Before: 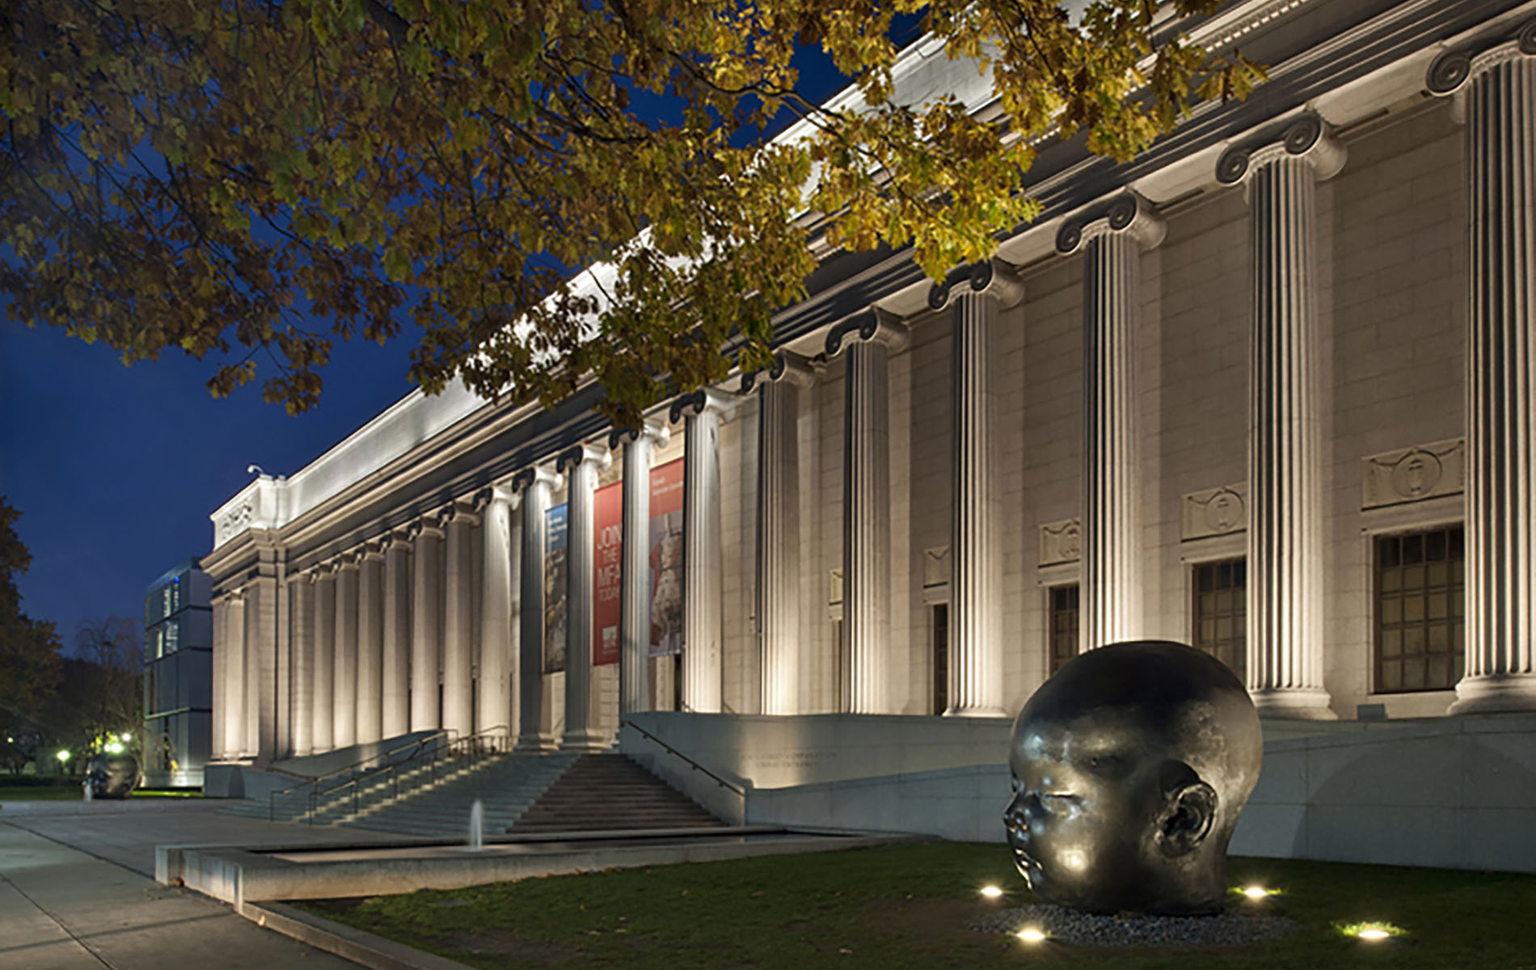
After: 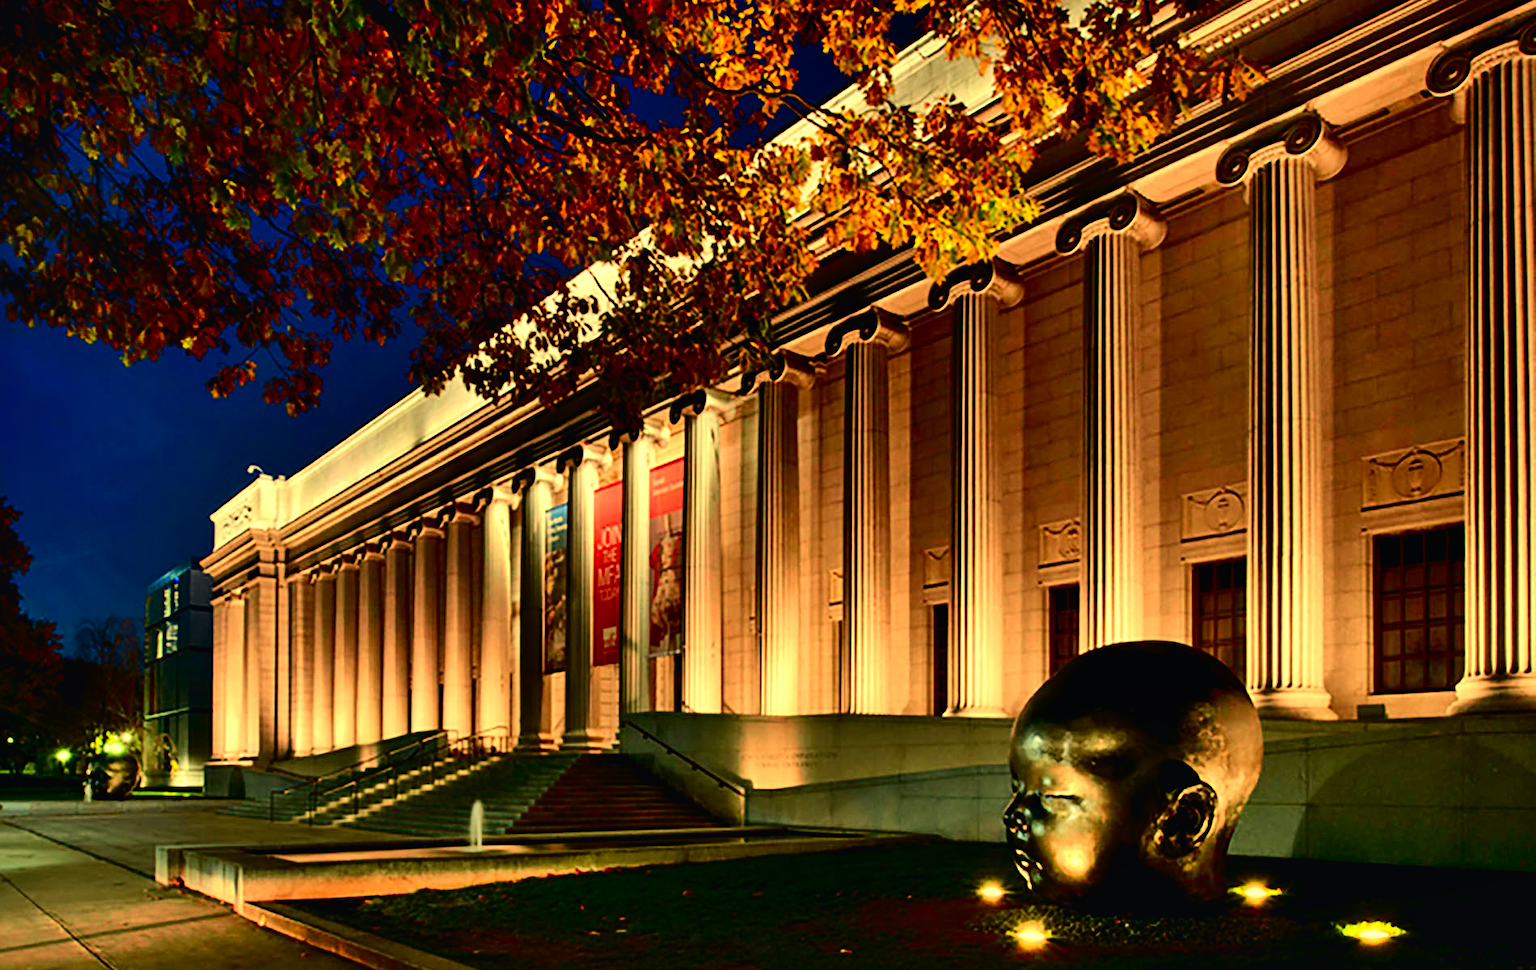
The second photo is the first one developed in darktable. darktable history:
white balance: red 1.08, blue 0.791
tone curve: curves: ch0 [(0, 0.01) (0.133, 0.057) (0.338, 0.327) (0.494, 0.55) (0.726, 0.807) (1, 1)]; ch1 [(0, 0) (0.346, 0.324) (0.45, 0.431) (0.5, 0.5) (0.522, 0.517) (0.543, 0.578) (1, 1)]; ch2 [(0, 0) (0.44, 0.424) (0.501, 0.499) (0.564, 0.611) (0.622, 0.667) (0.707, 0.746) (1, 1)], color space Lab, independent channels, preserve colors none
color balance: lift [0.991, 1, 1, 1], gamma [0.996, 1, 1, 1], input saturation 98.52%, contrast 20.34%, output saturation 103.72%
shadows and highlights: soften with gaussian
